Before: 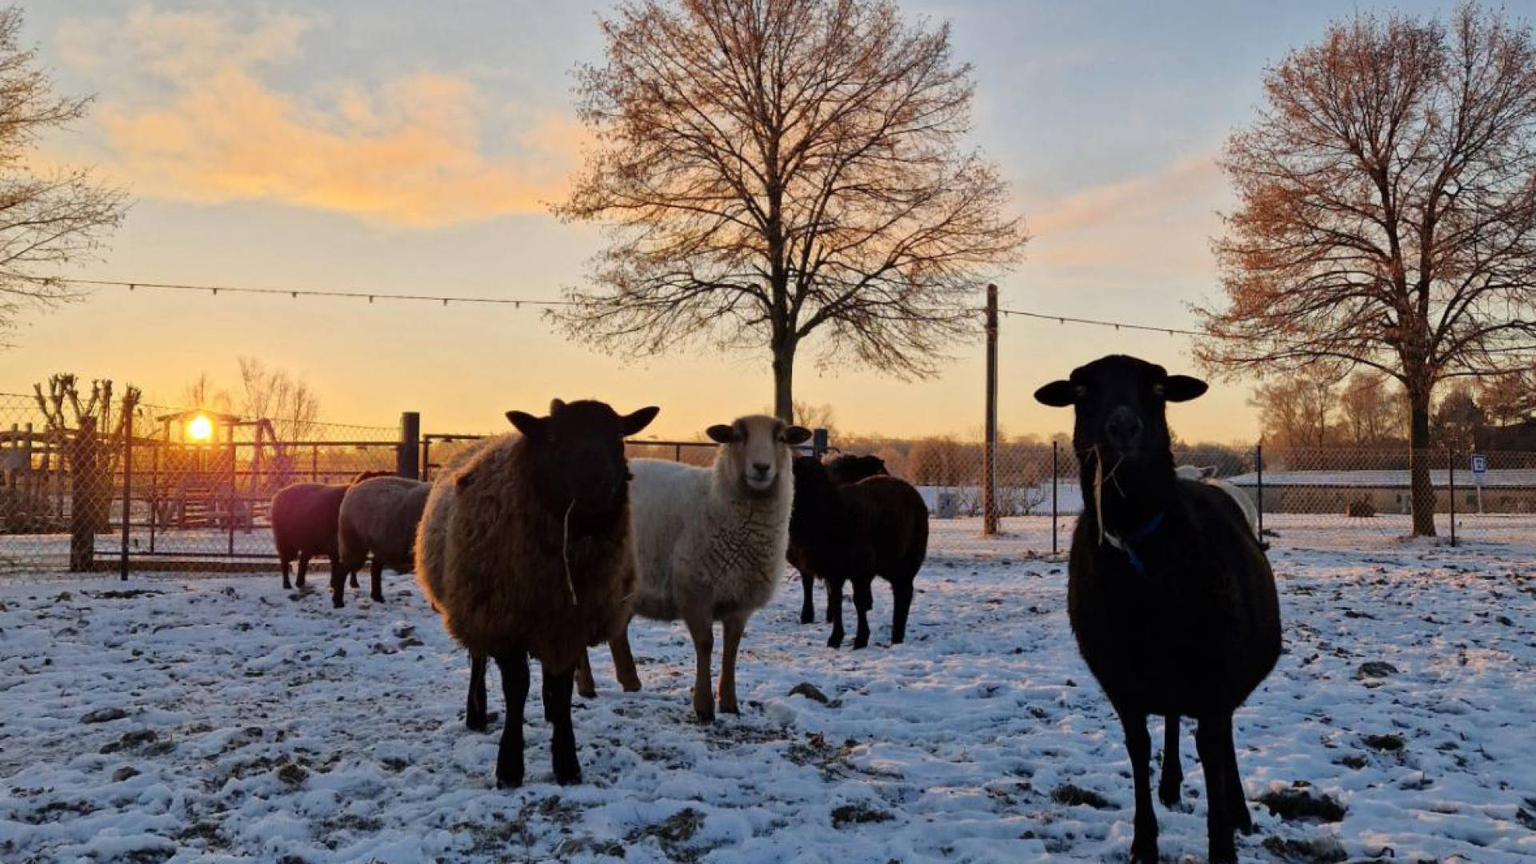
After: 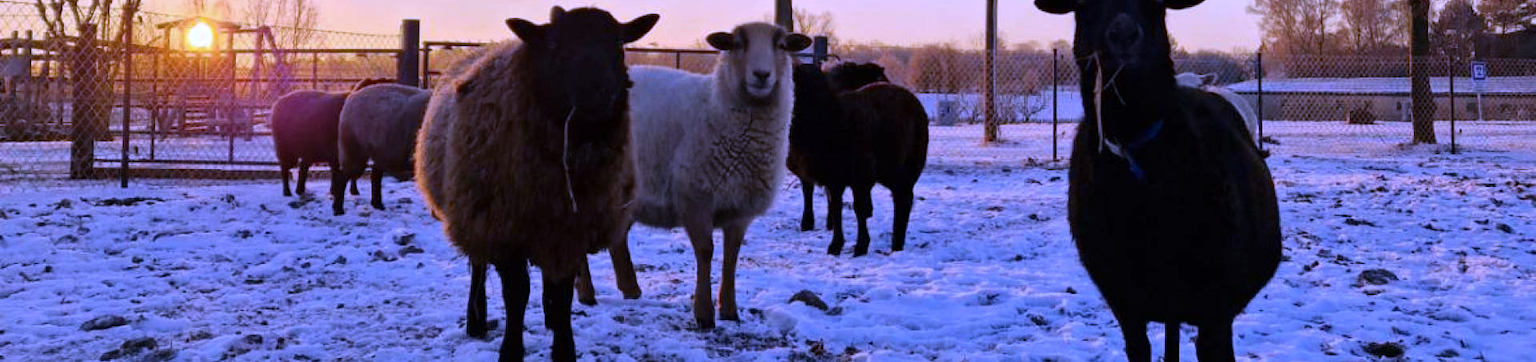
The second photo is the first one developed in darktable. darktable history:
crop: top 45.551%, bottom 12.262%
white balance: red 0.98, blue 1.61
